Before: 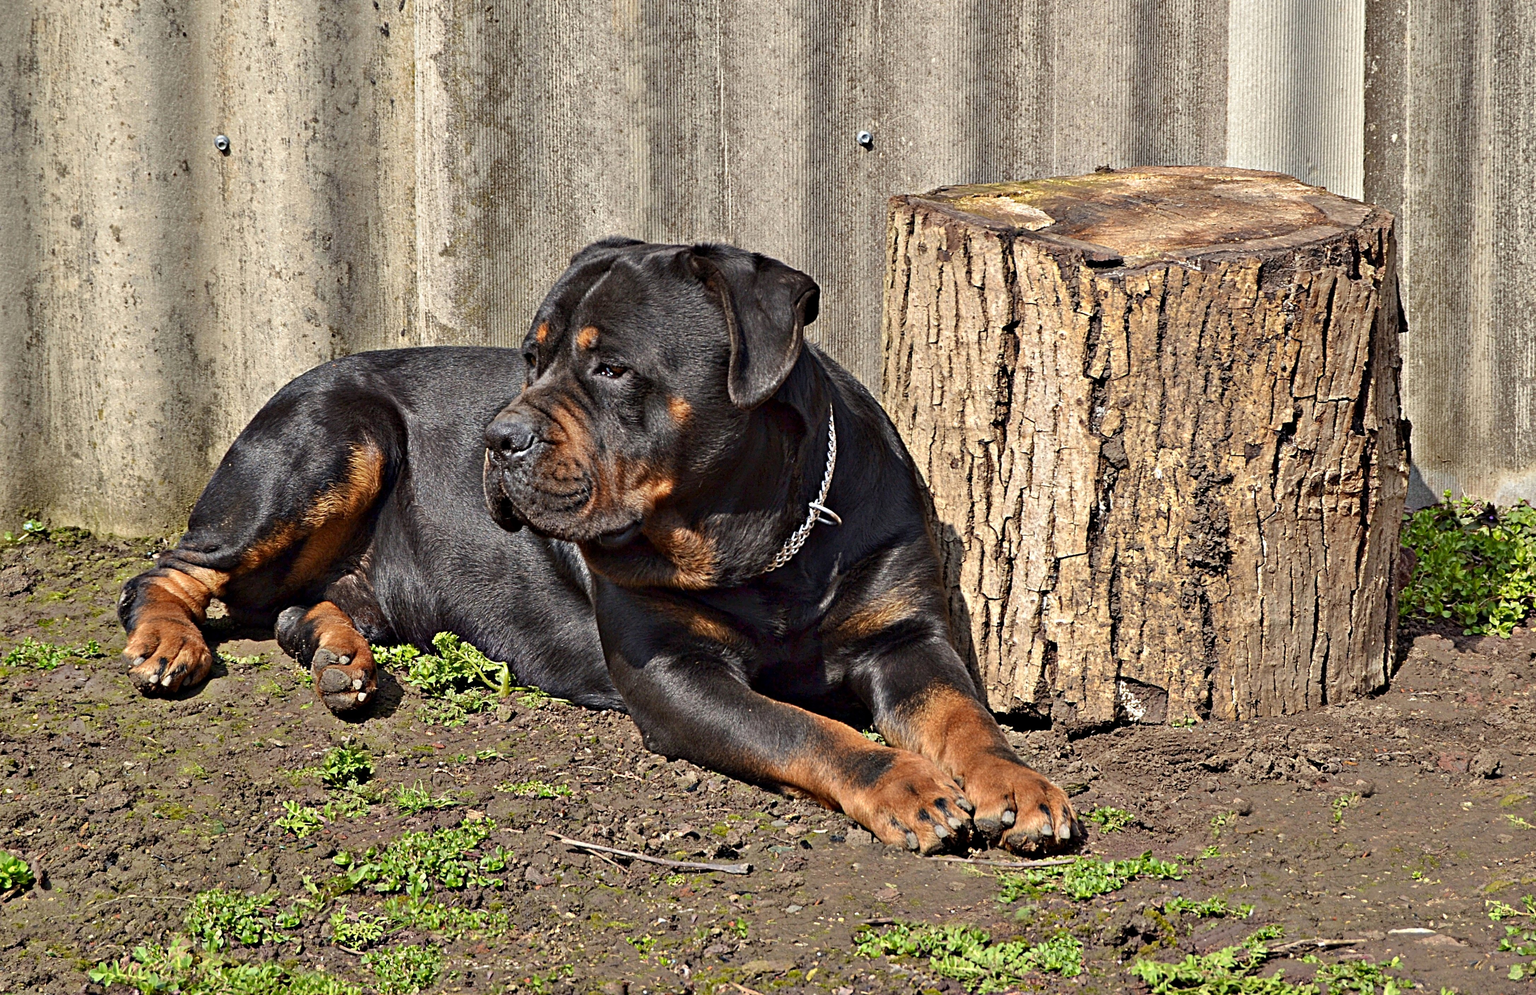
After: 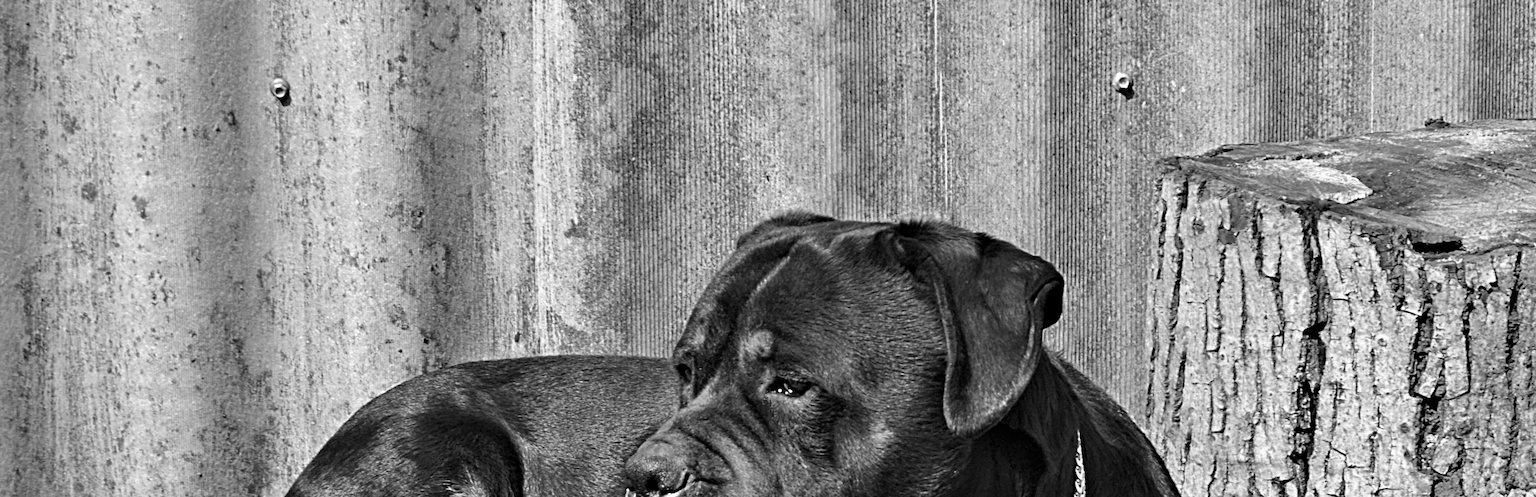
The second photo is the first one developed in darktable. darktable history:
crop: left 0.579%, top 7.627%, right 23.167%, bottom 54.275%
monochrome: on, module defaults
white balance: red 0.931, blue 1.11
